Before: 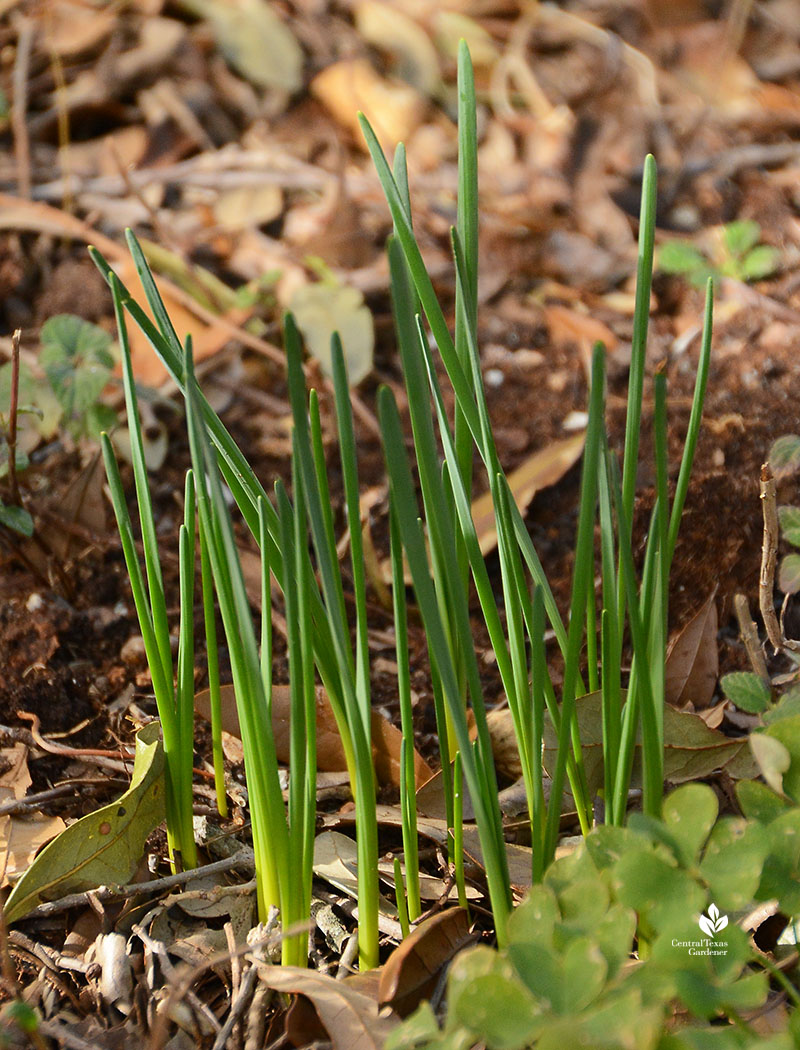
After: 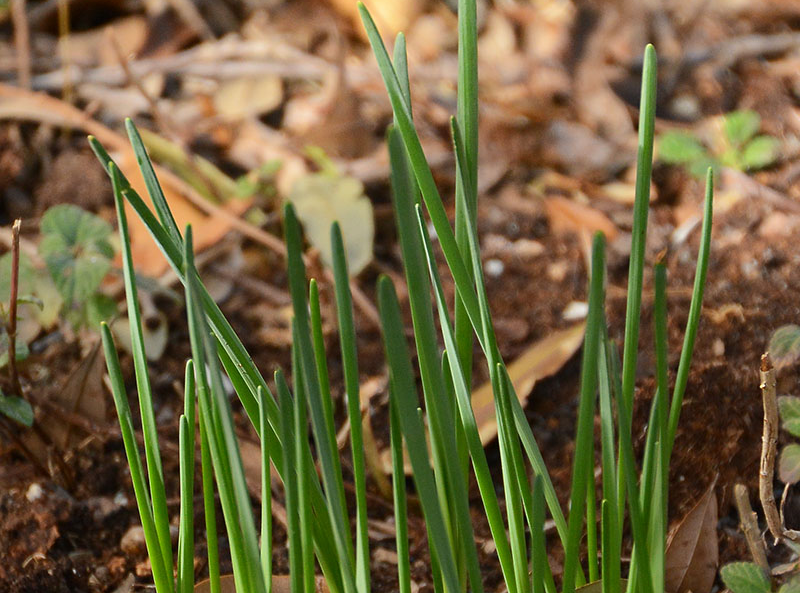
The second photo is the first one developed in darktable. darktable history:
crop and rotate: top 10.531%, bottom 32.926%
